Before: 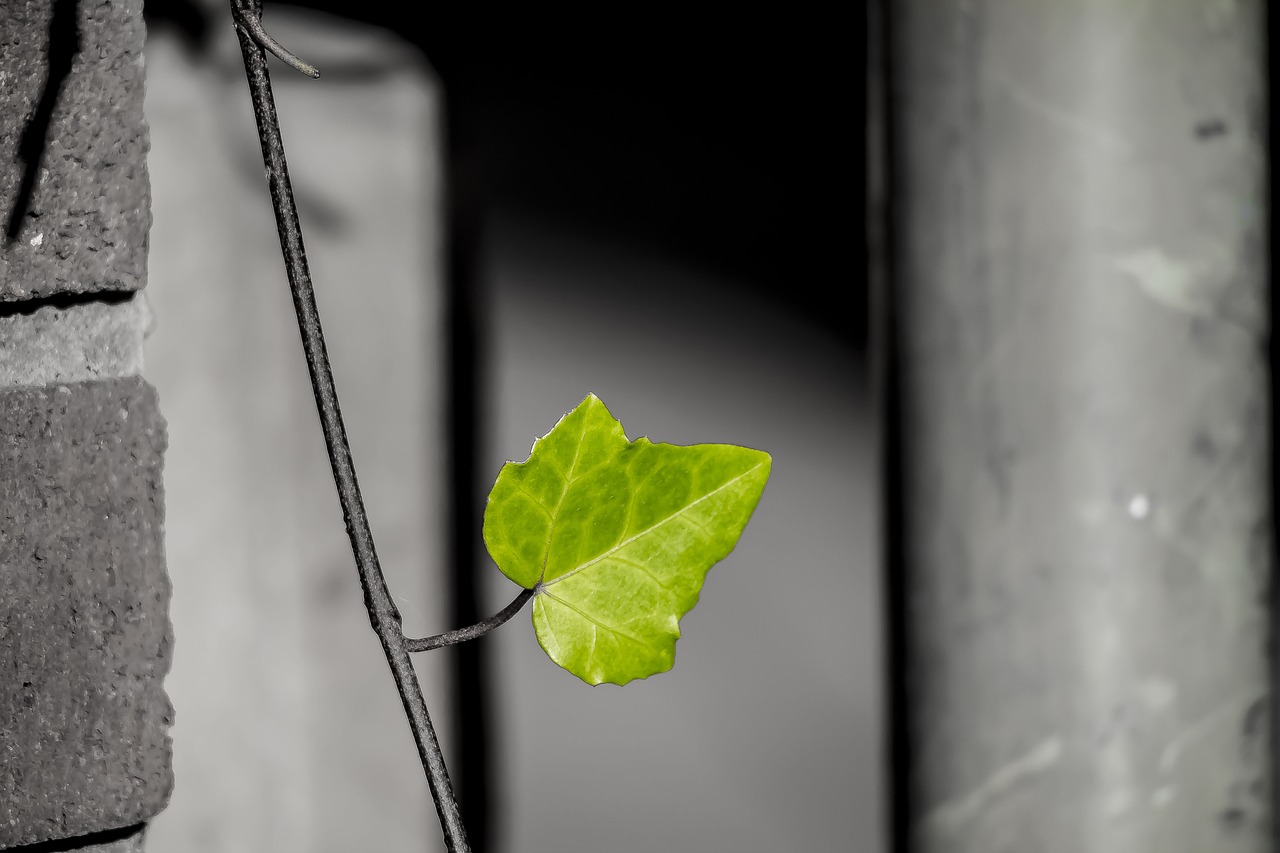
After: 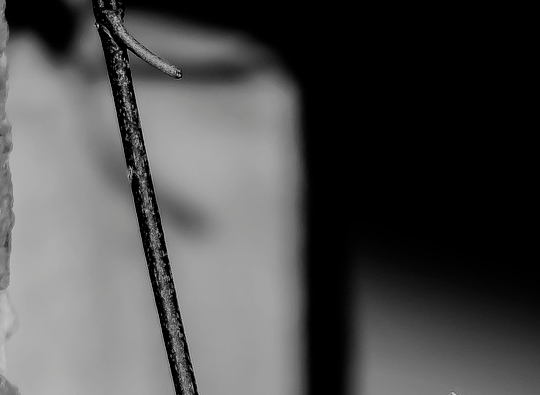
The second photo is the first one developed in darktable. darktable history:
filmic rgb: black relative exposure -5.13 EV, white relative exposure 3.52 EV, hardness 3.16, contrast 1.186, highlights saturation mix -48.72%, color science v5 (2021), contrast in shadows safe, contrast in highlights safe
crop and rotate: left 10.853%, top 0.084%, right 46.908%, bottom 53.571%
